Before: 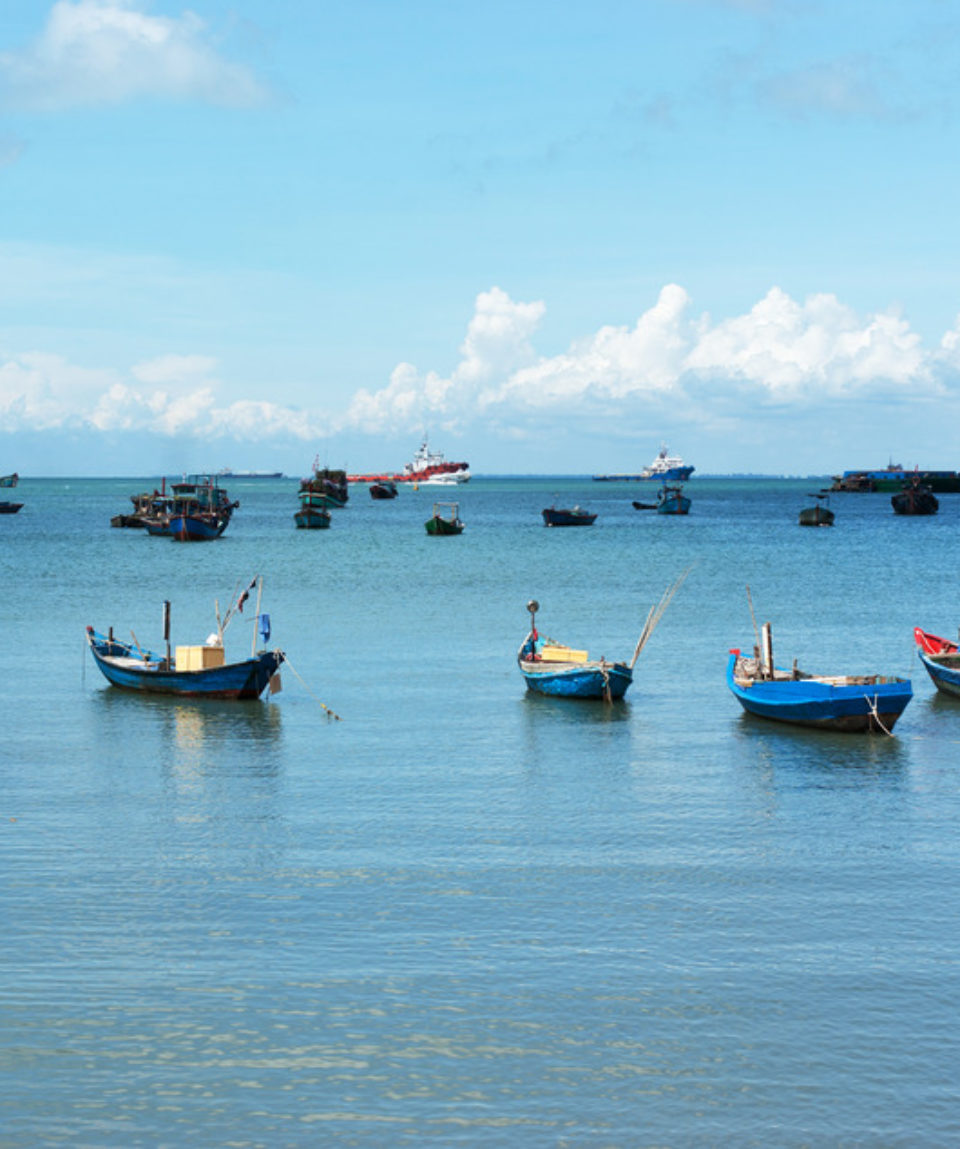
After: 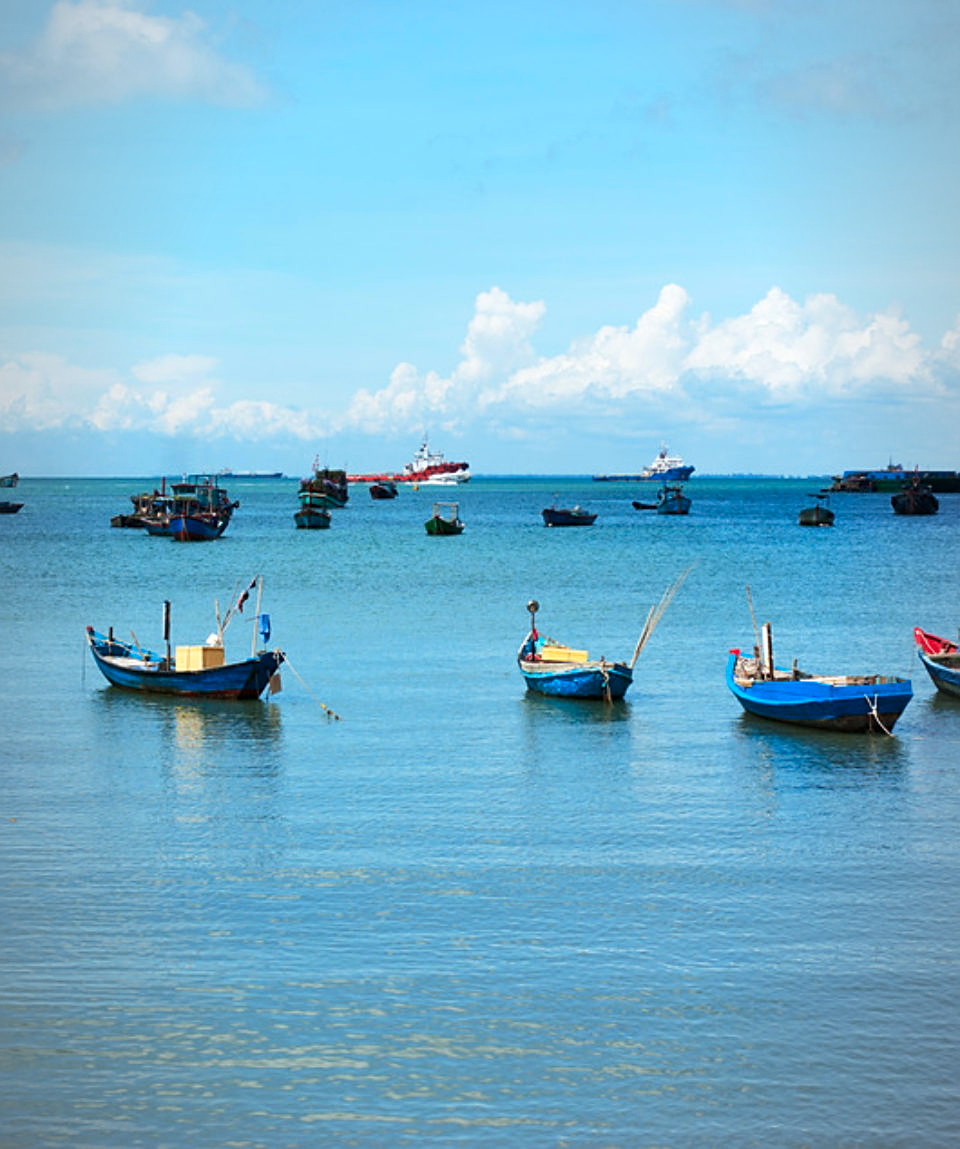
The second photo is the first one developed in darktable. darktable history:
contrast brightness saturation: contrast 0.09, saturation 0.28
sharpen: on, module defaults
vignetting: fall-off start 97%, fall-off radius 100%, width/height ratio 0.609, unbound false
